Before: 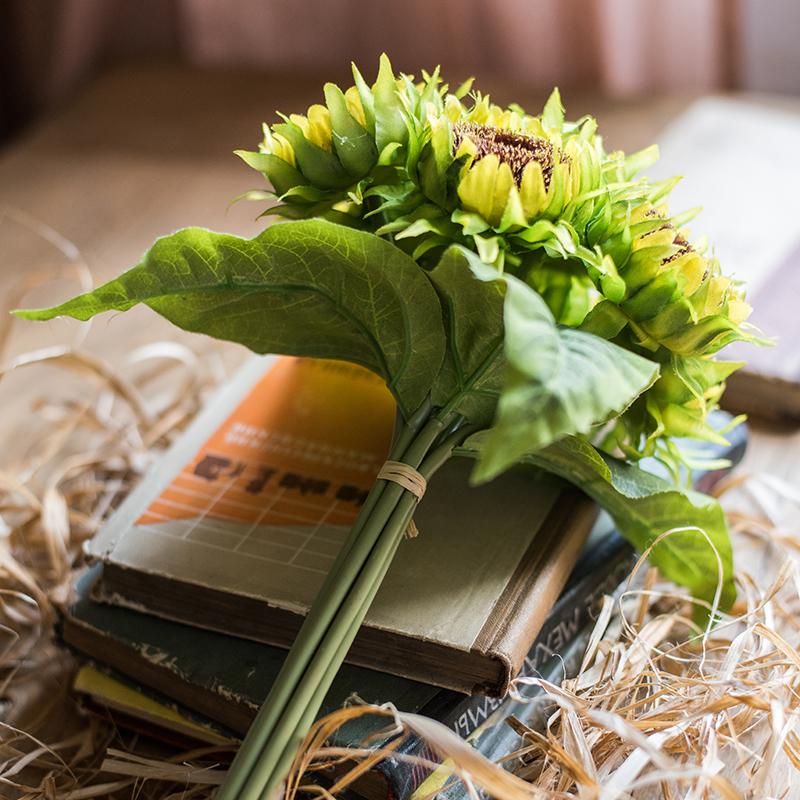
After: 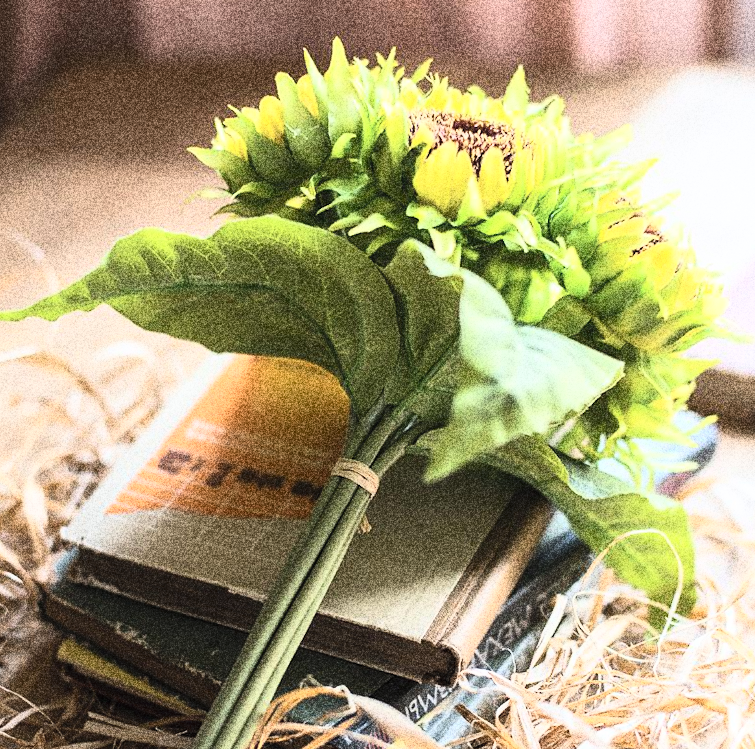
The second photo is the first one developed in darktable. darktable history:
contrast brightness saturation: contrast 0.39, brightness 0.53
tone curve: curves: ch0 [(0, 0) (0.08, 0.056) (0.4, 0.4) (0.6, 0.612) (0.92, 0.924) (1, 1)], color space Lab, linked channels, preserve colors none
rotate and perspective: rotation 0.062°, lens shift (vertical) 0.115, lens shift (horizontal) -0.133, crop left 0.047, crop right 0.94, crop top 0.061, crop bottom 0.94
grain: coarseness 30.02 ISO, strength 100%
